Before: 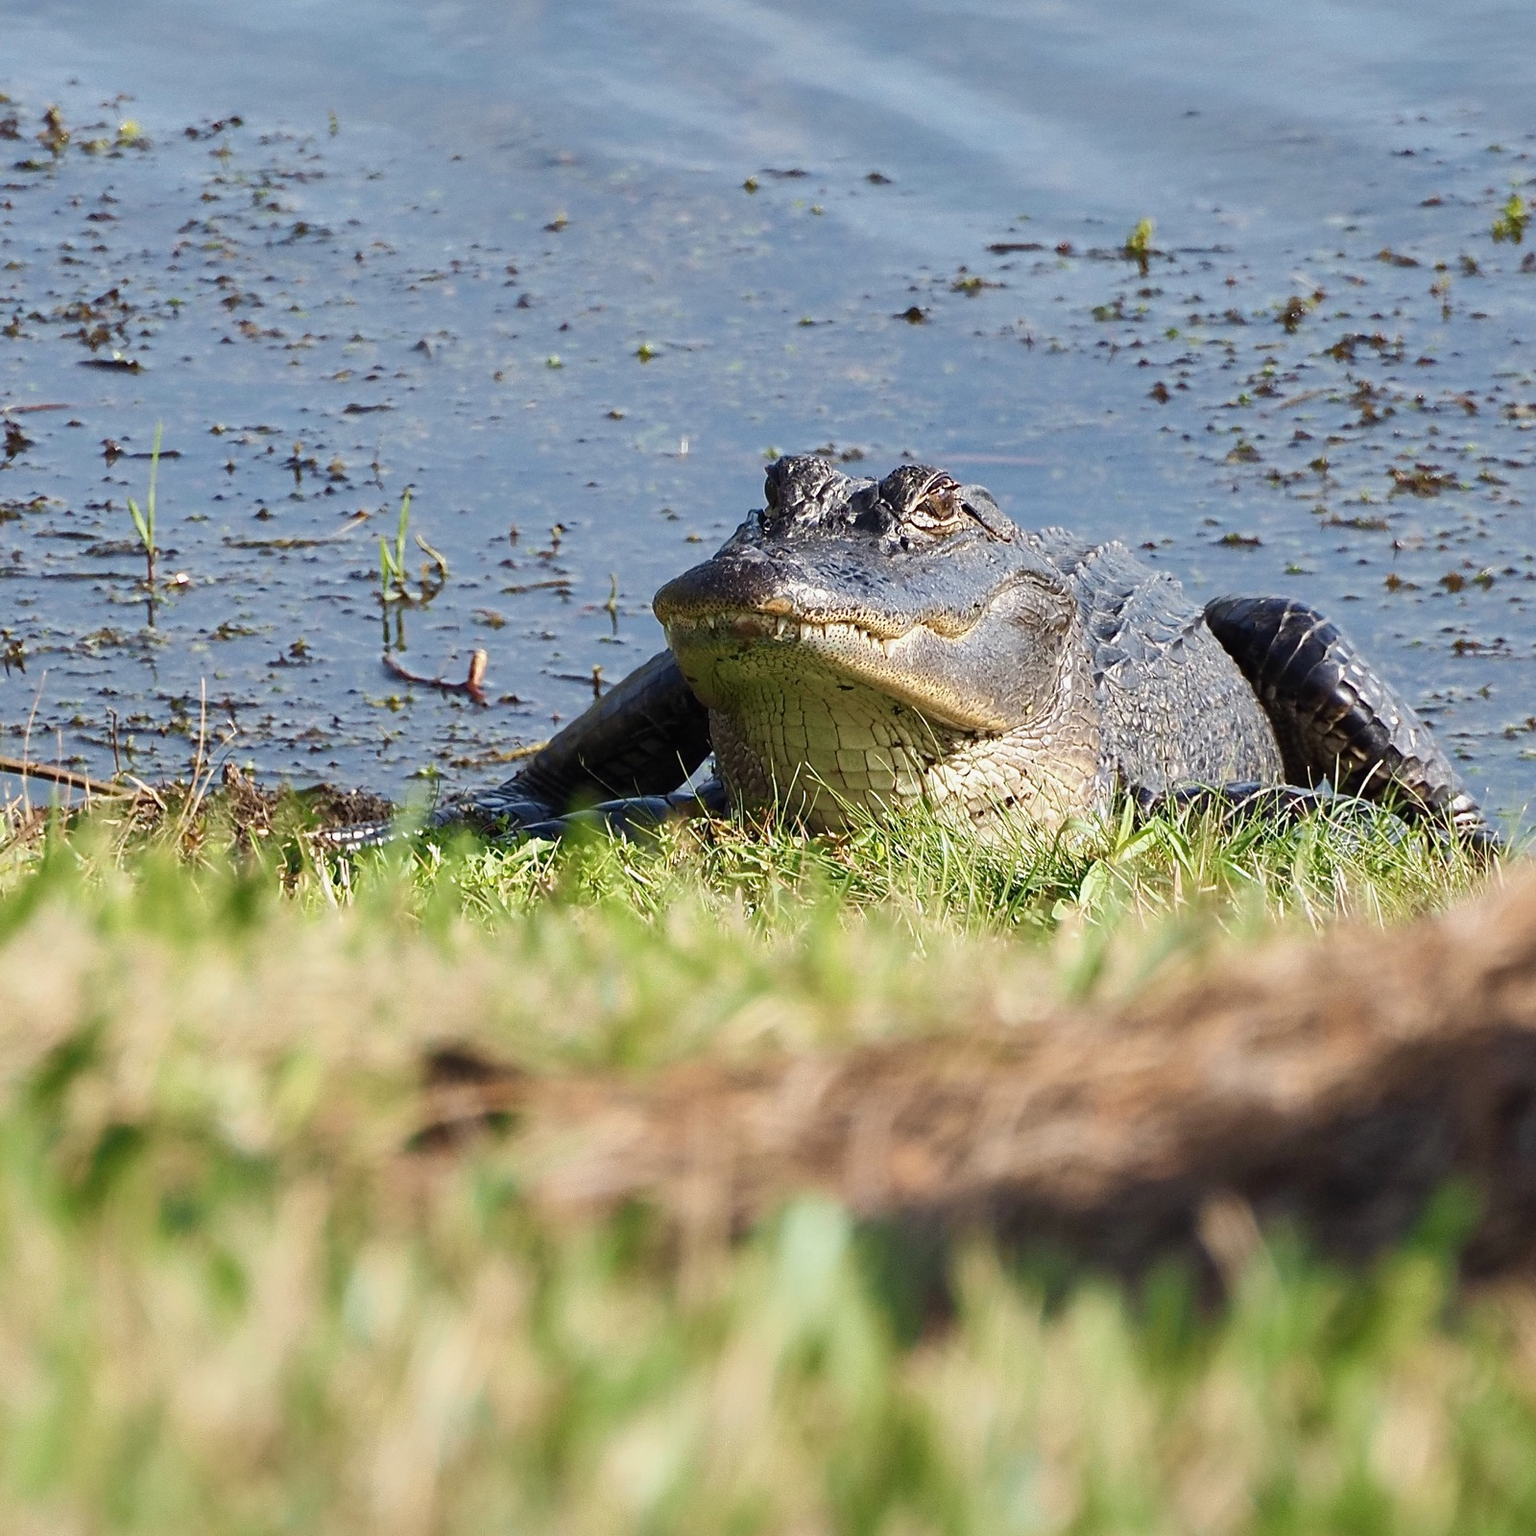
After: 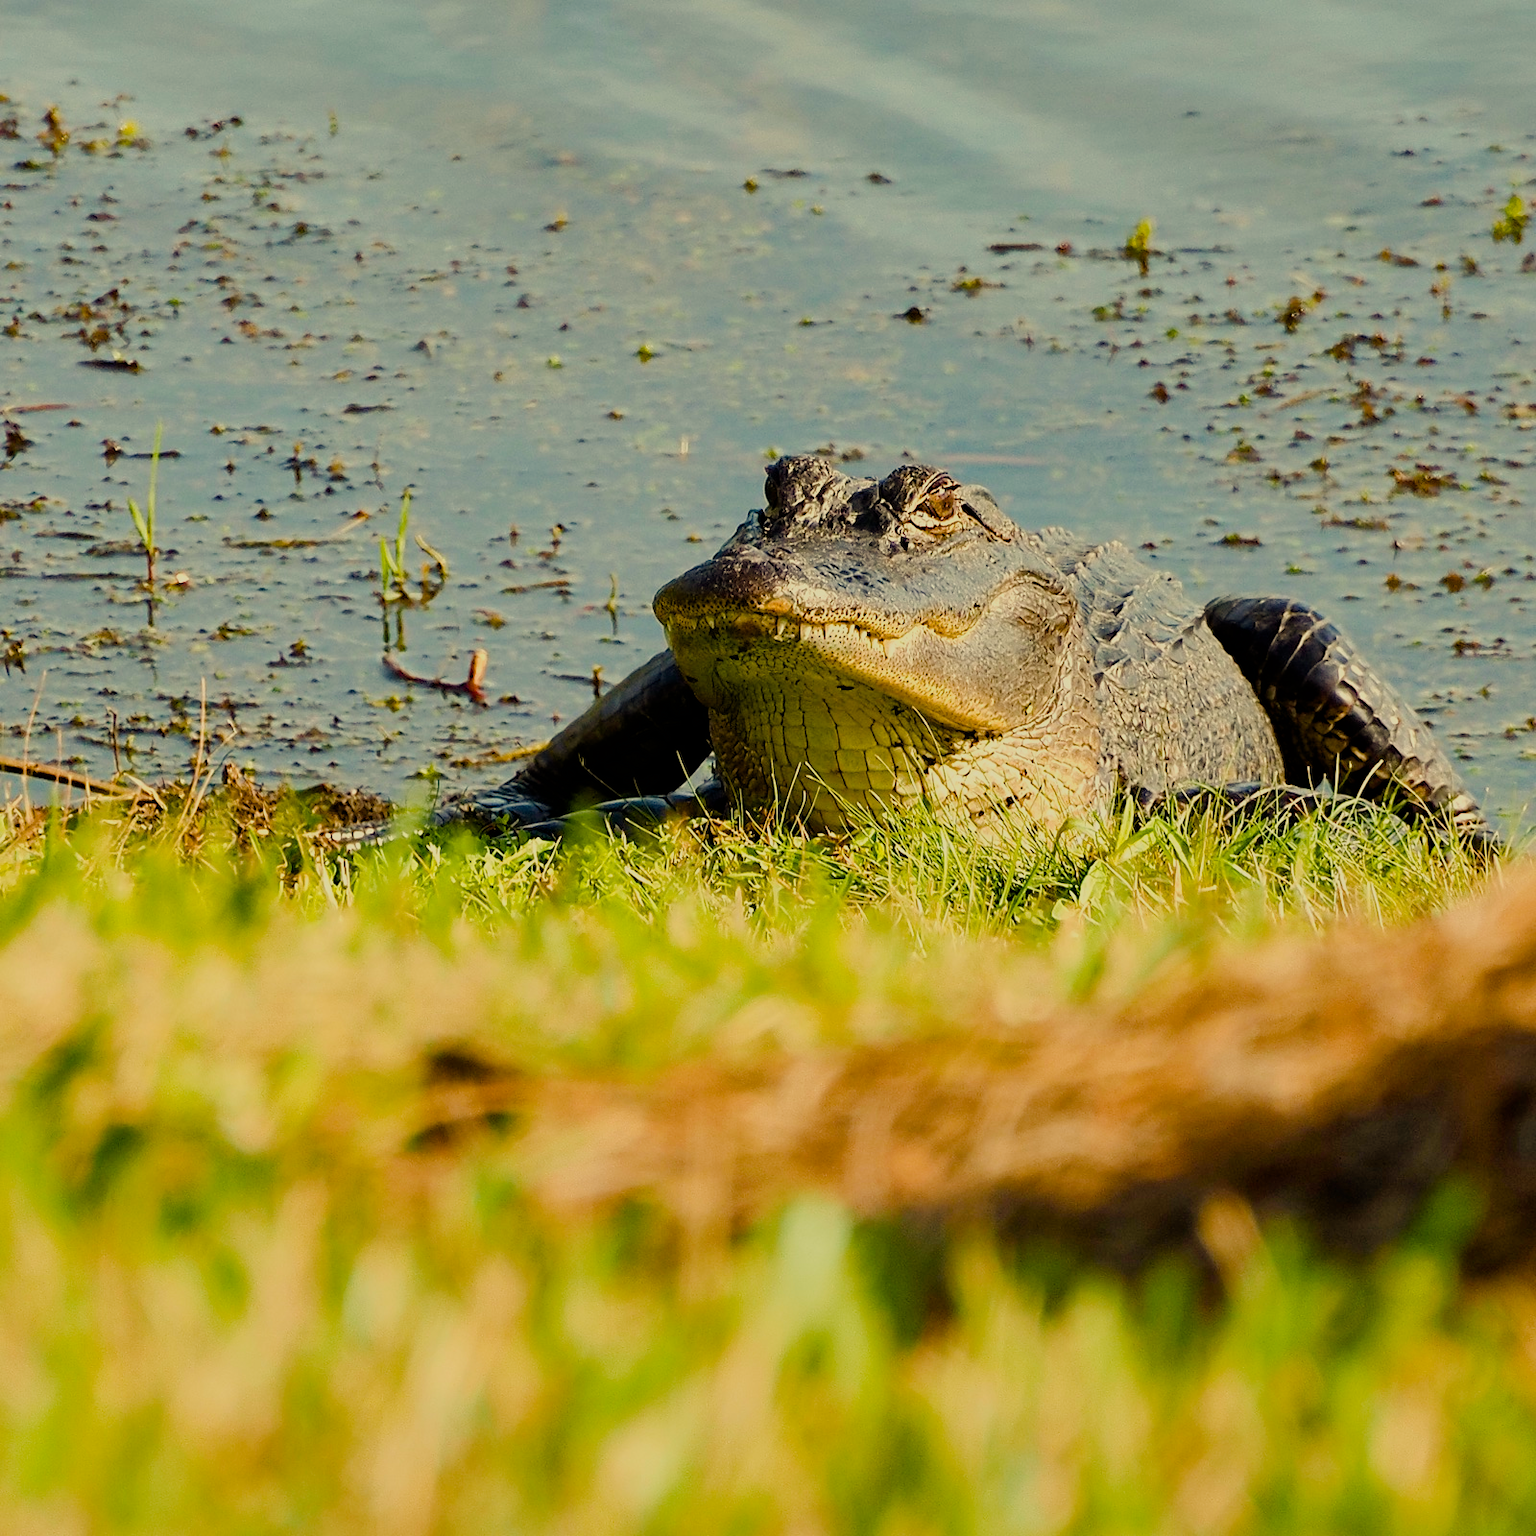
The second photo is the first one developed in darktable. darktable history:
color balance rgb: perceptual saturation grading › global saturation 45%, perceptual saturation grading › highlights -25%, perceptual saturation grading › shadows 50%, perceptual brilliance grading › global brilliance 3%, global vibrance 3%
white balance: red 1.08, blue 0.791
filmic rgb: black relative exposure -7.65 EV, white relative exposure 4.56 EV, hardness 3.61
